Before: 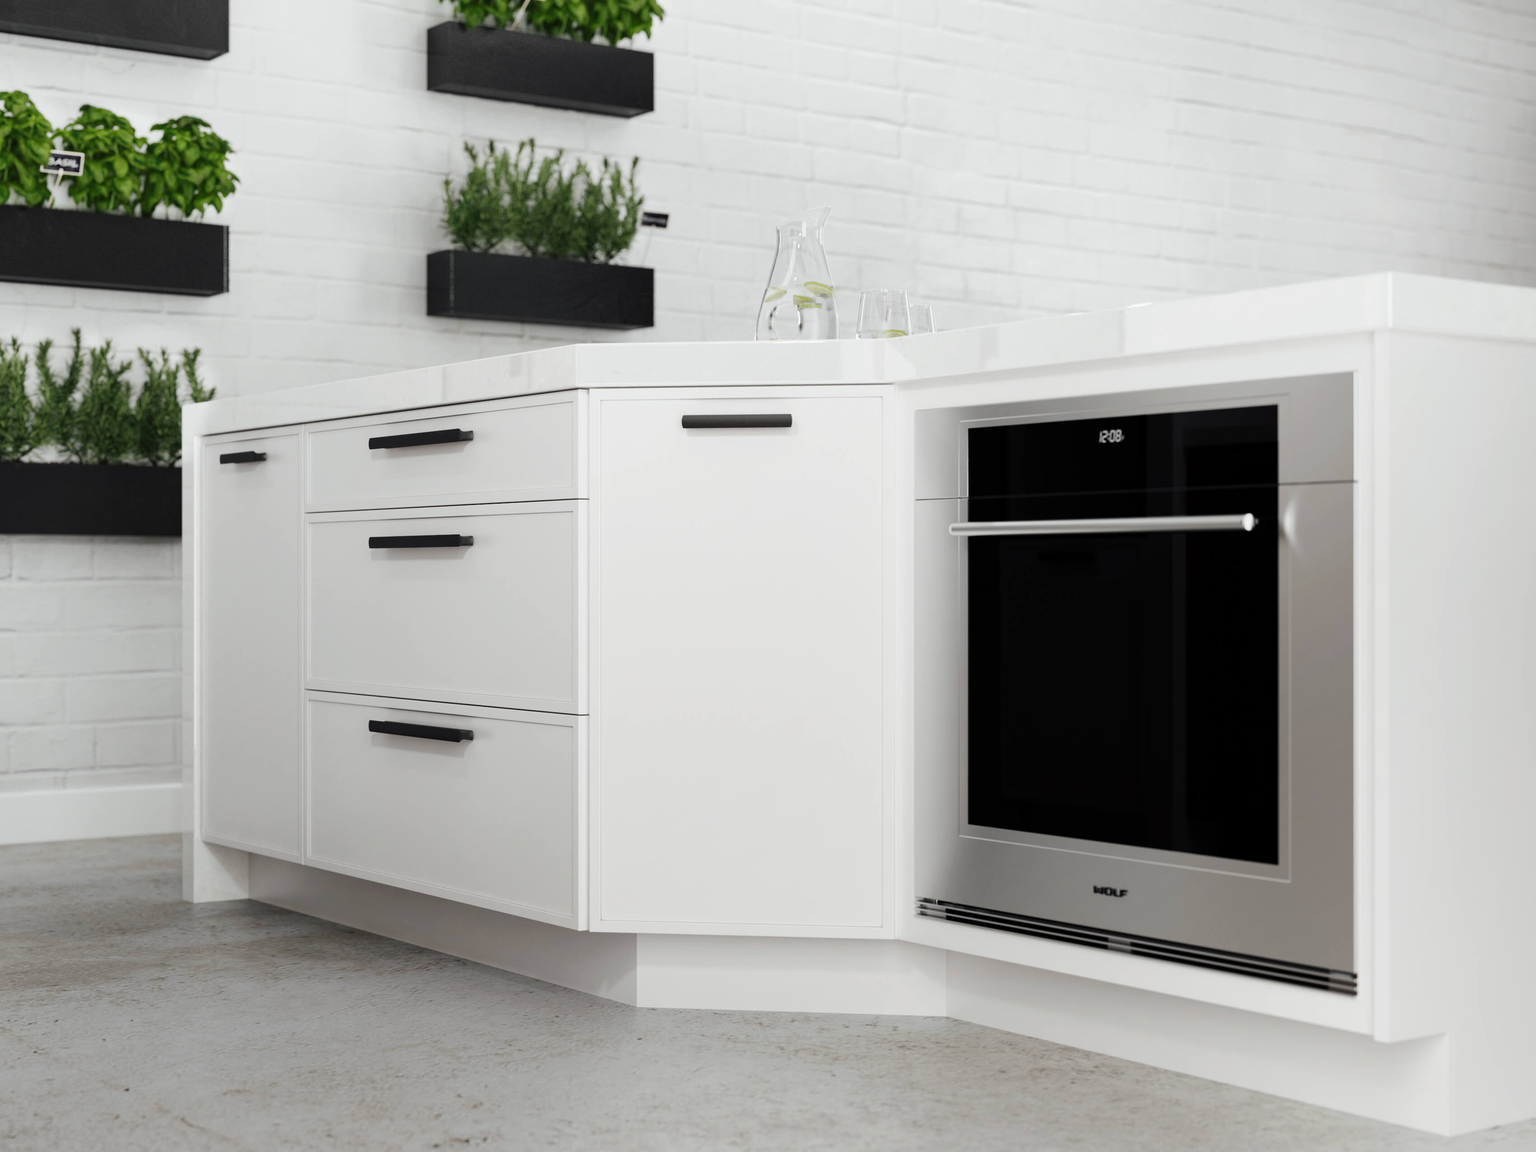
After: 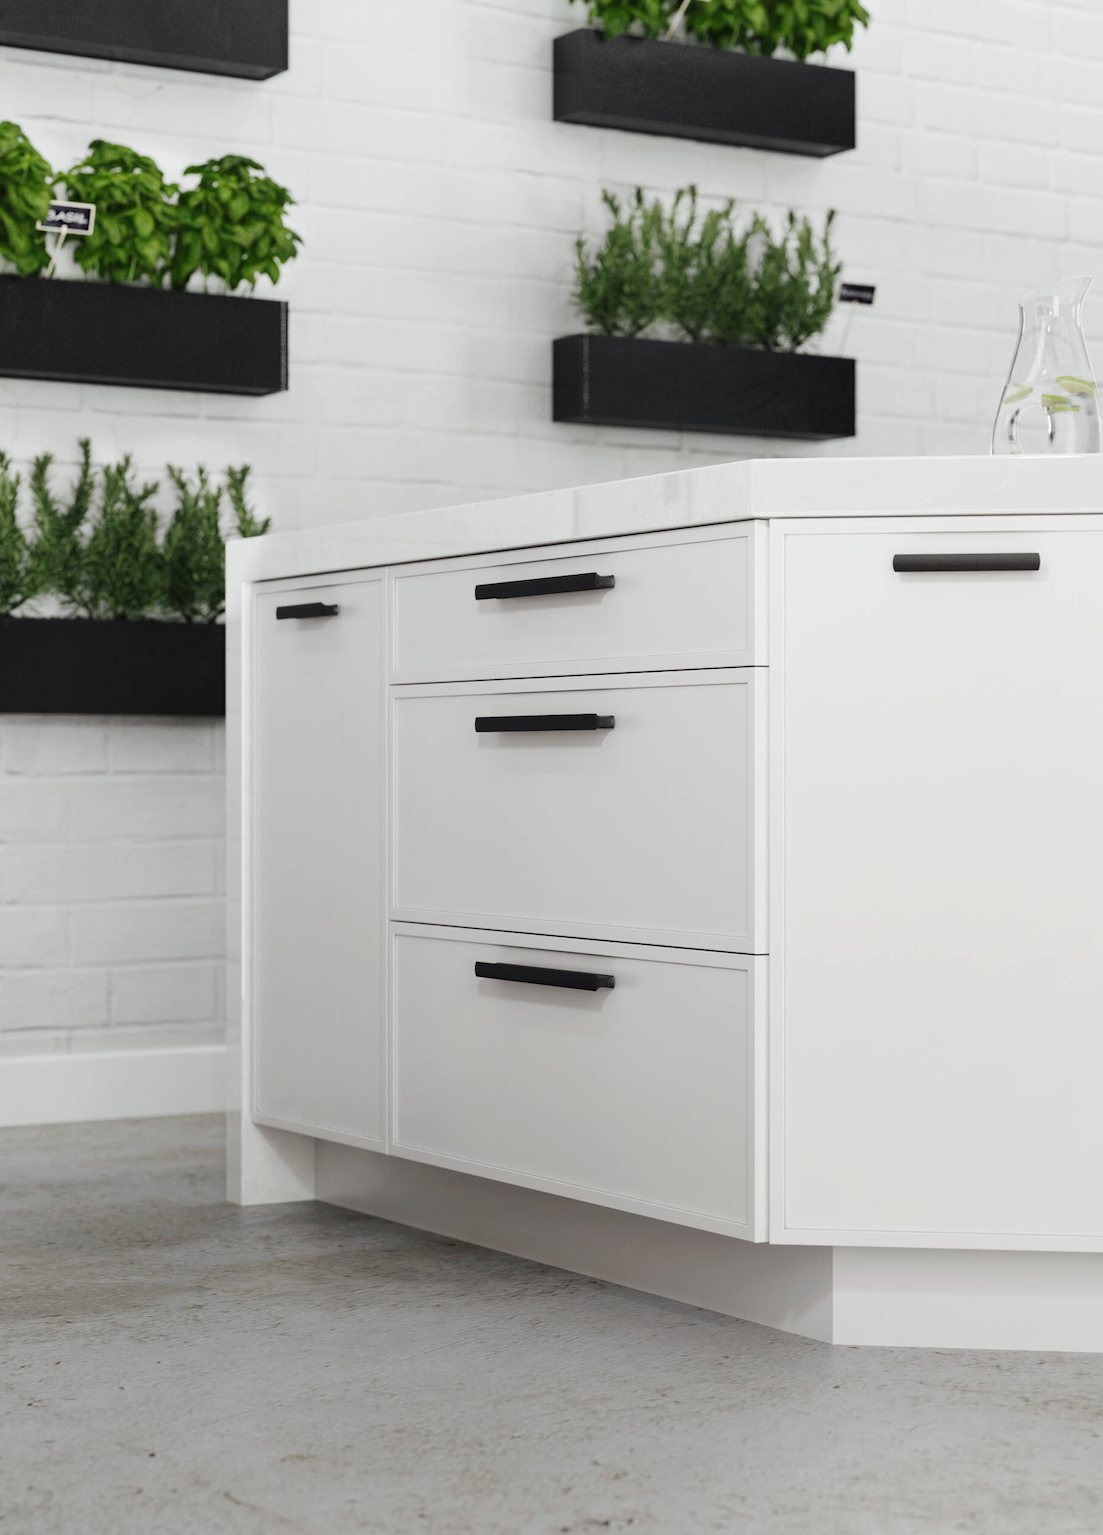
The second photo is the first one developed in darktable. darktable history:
color zones: curves: ch0 [(0, 0.497) (0.143, 0.5) (0.286, 0.5) (0.429, 0.483) (0.571, 0.116) (0.714, -0.006) (0.857, 0.28) (1, 0.497)]
crop: left 0.869%, right 45.287%, bottom 0.081%
